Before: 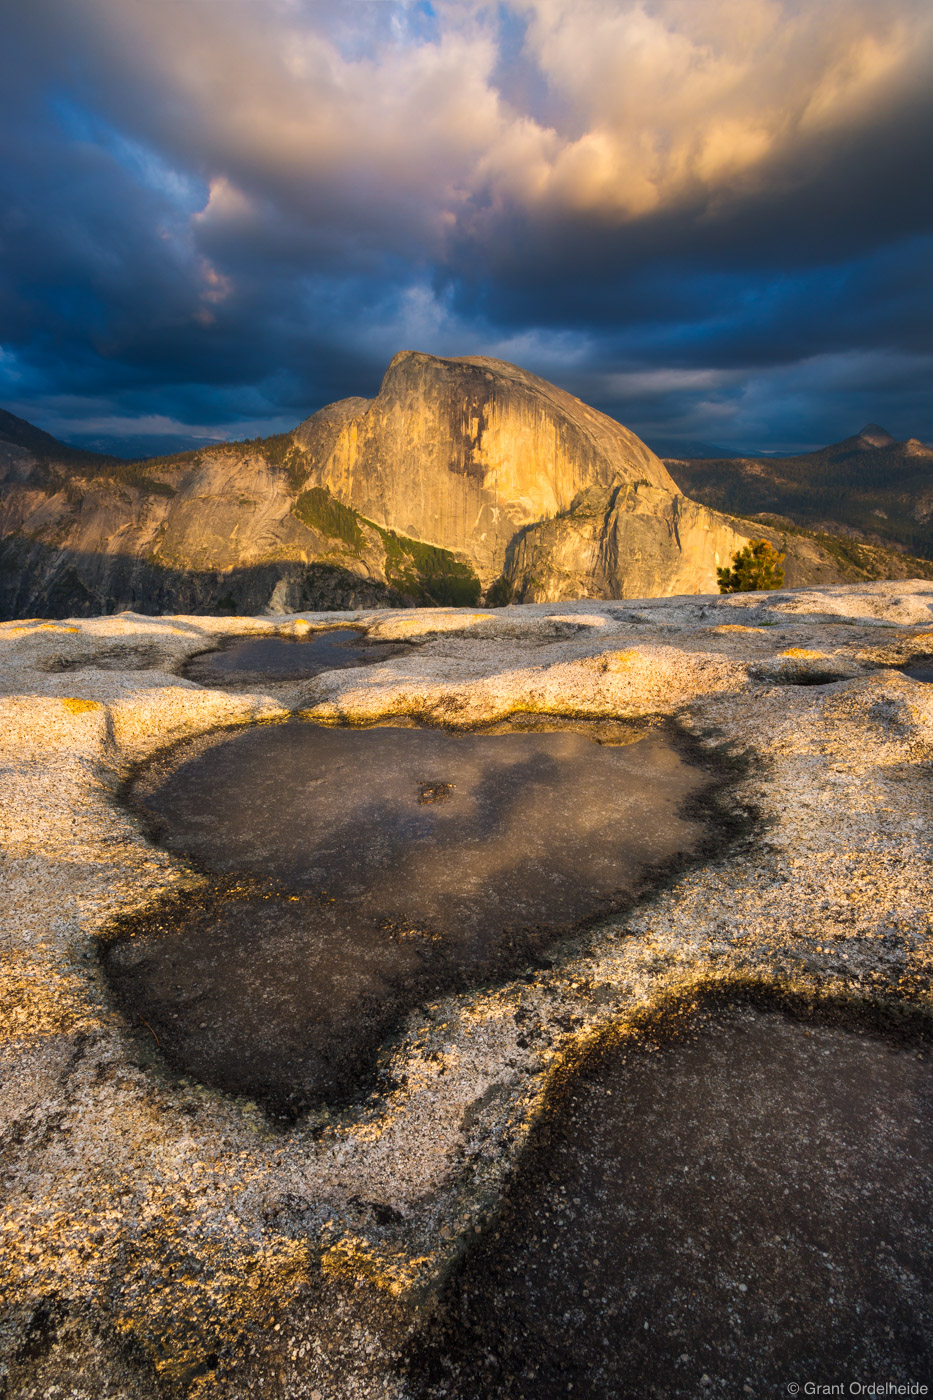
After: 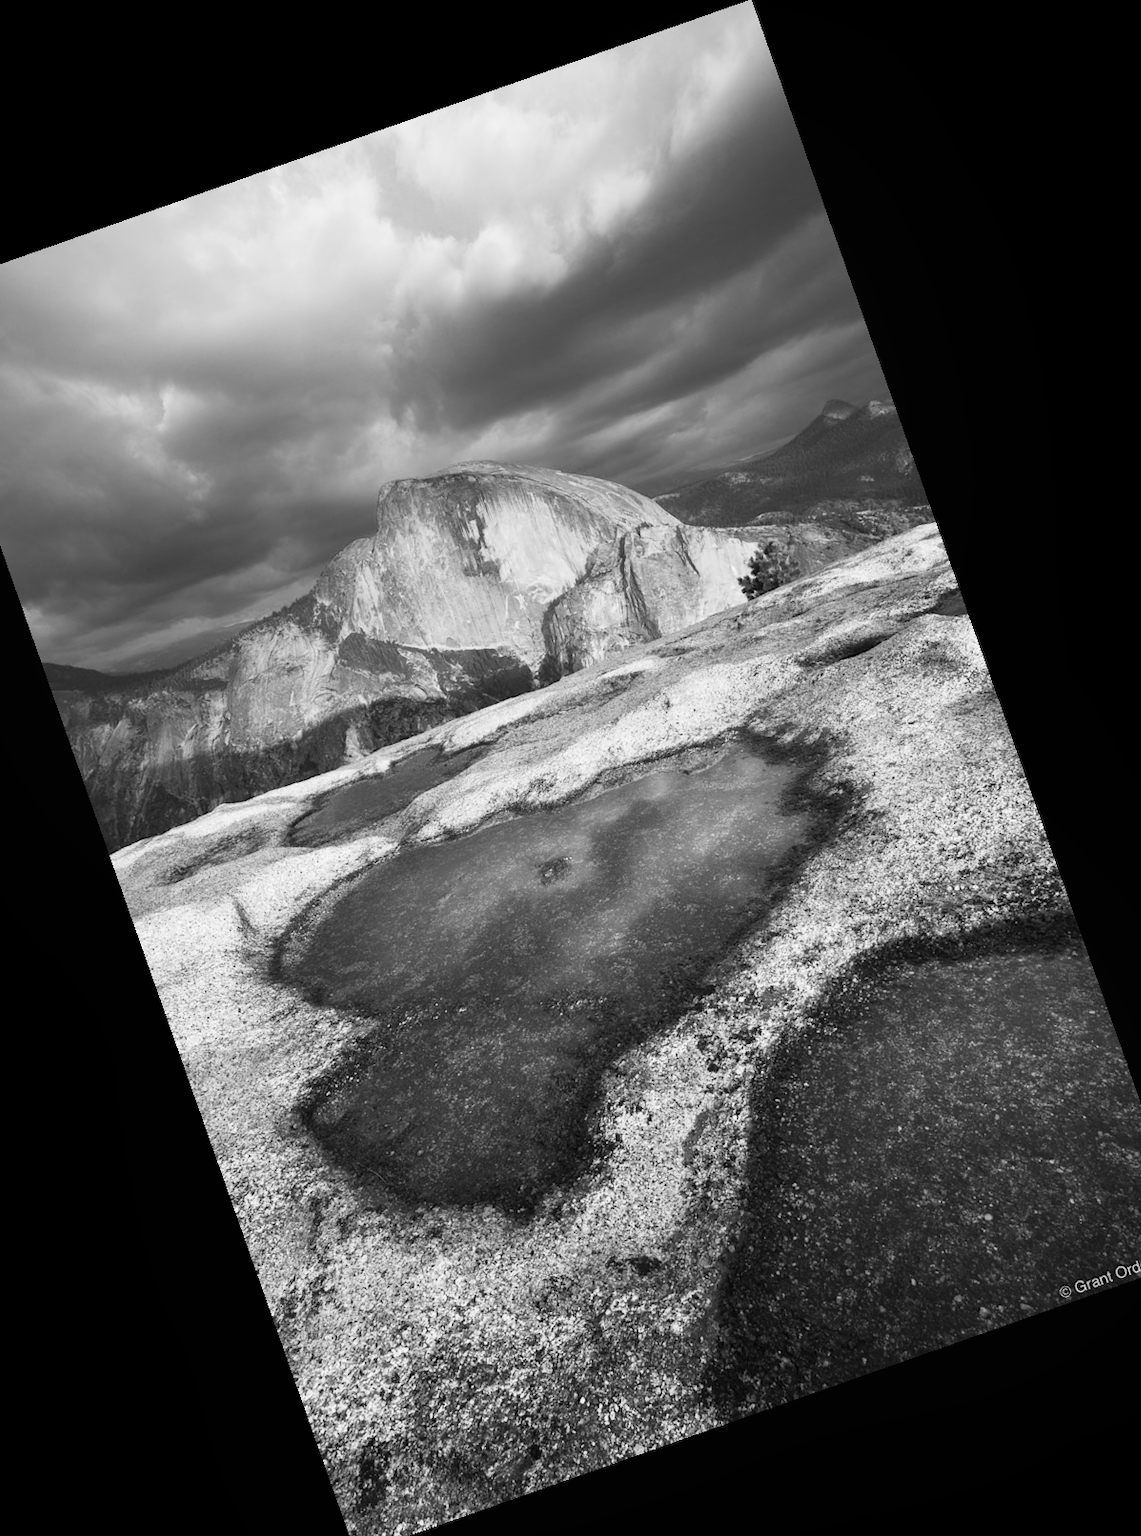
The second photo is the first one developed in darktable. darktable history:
crop and rotate: angle 19.43°, left 6.812%, right 4.125%, bottom 1.087%
contrast brightness saturation: contrast 0.2, brightness 0.16, saturation 0.22
local contrast: mode bilateral grid, contrast 100, coarseness 100, detail 91%, midtone range 0.2
color calibration: output gray [0.18, 0.41, 0.41, 0], gray › normalize channels true, illuminant same as pipeline (D50), adaptation XYZ, x 0.346, y 0.359, gamut compression 0
base curve: curves: ch0 [(0, 0) (0.688, 0.865) (1, 1)], preserve colors none
